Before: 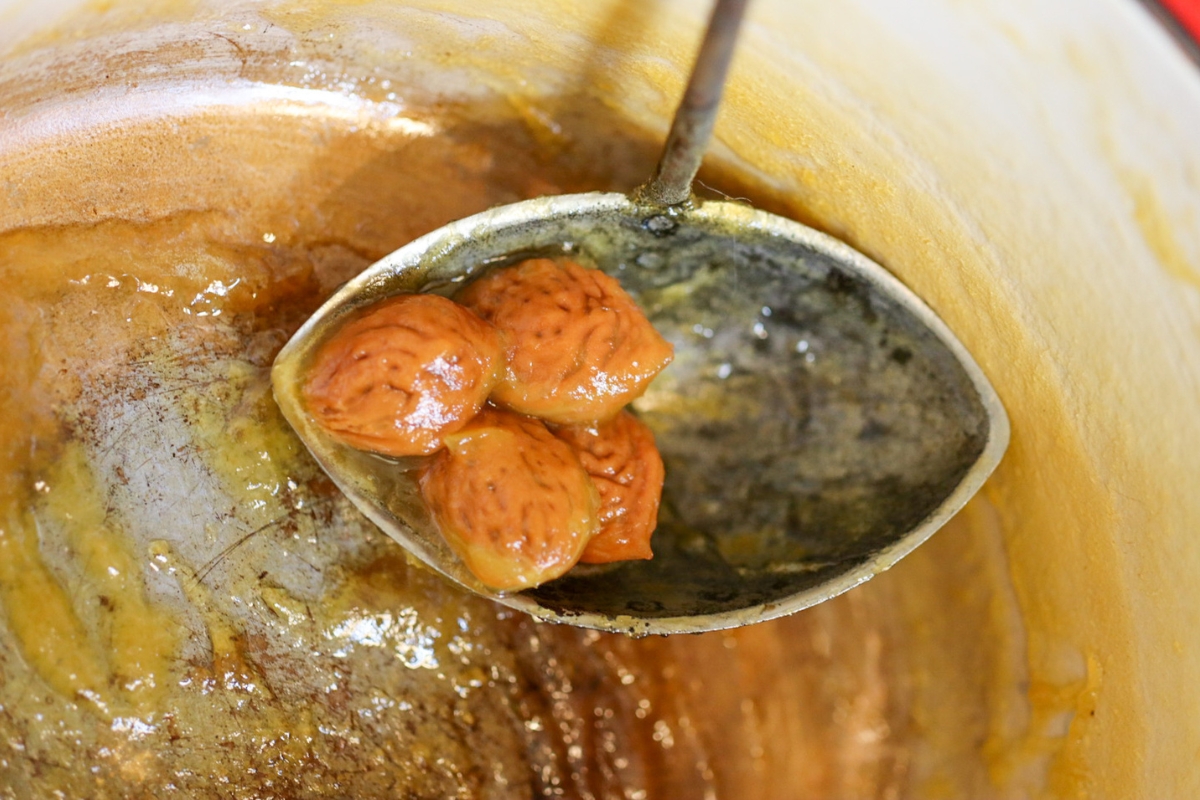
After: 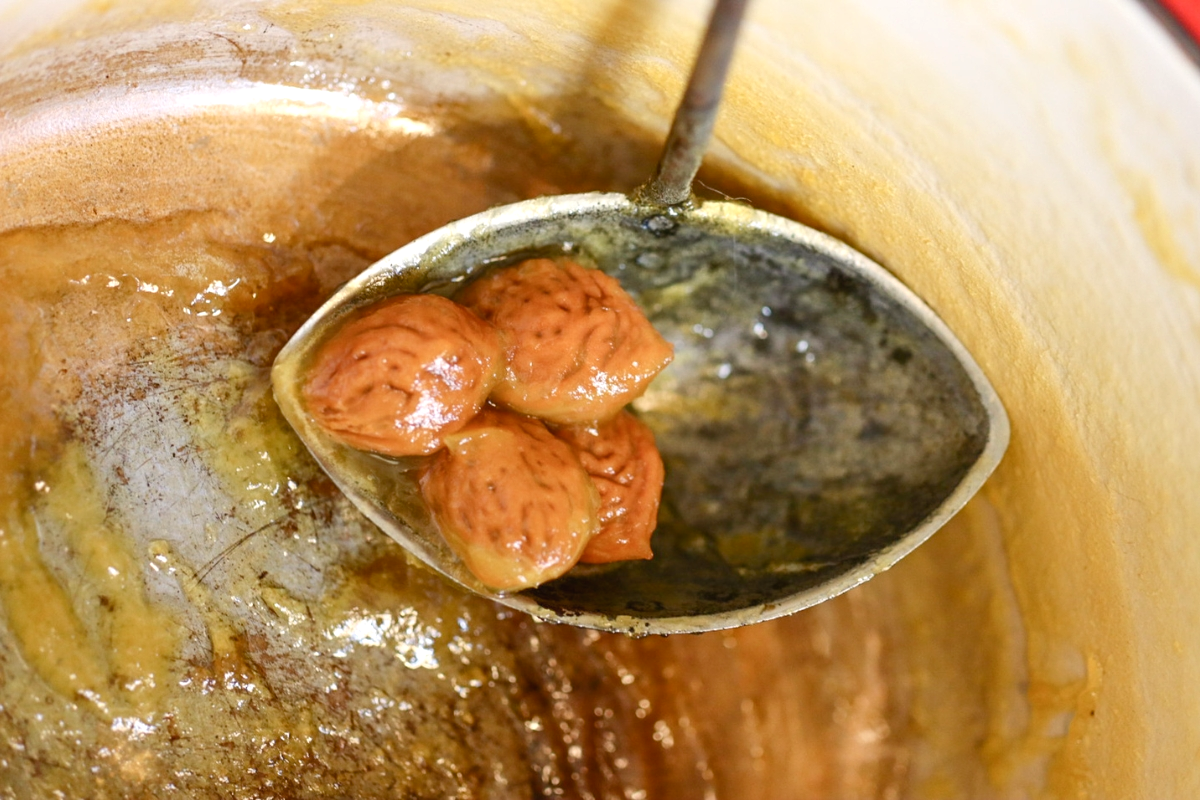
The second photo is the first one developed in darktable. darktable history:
white balance: emerald 1
color balance rgb: shadows lift › chroma 1%, shadows lift › hue 28.8°, power › hue 60°, highlights gain › chroma 1%, highlights gain › hue 60°, global offset › luminance 0.25%, perceptual saturation grading › highlights -20%, perceptual saturation grading › shadows 20%, perceptual brilliance grading › highlights 5%, perceptual brilliance grading › shadows -10%, global vibrance 19.67%
